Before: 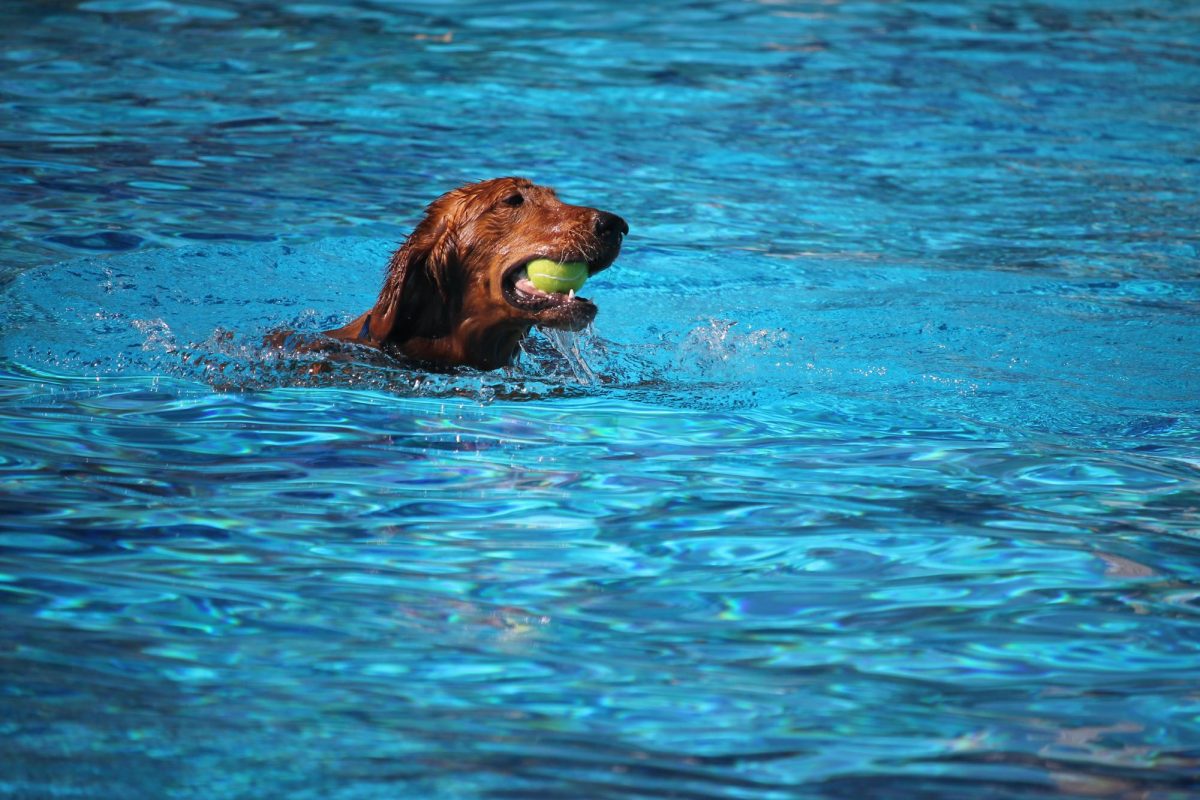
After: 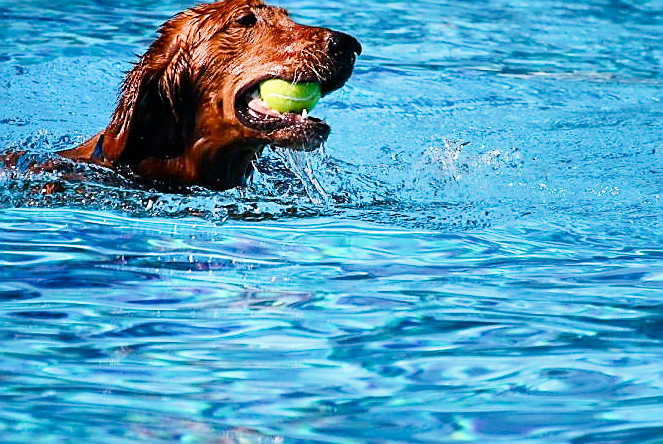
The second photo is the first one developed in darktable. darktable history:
crop and rotate: left 22.269%, top 22.536%, right 22.465%, bottom 21.957%
exposure: black level correction 0, exposure 1.168 EV, compensate highlight preservation false
filmic rgb: black relative exposure -7.65 EV, white relative exposure 4.56 EV, hardness 3.61, contrast 1.049
color balance rgb: power › hue 328.32°, perceptual saturation grading › global saturation 20%, perceptual saturation grading › highlights -25.077%, perceptual saturation grading › shadows 49.529%, perceptual brilliance grading › global brilliance 14.296%, perceptual brilliance grading › shadows -35.47%, global vibrance 20%
sharpen: radius 1.375, amount 1.257, threshold 0.621
shadows and highlights: soften with gaussian
contrast brightness saturation: brightness -0.09
